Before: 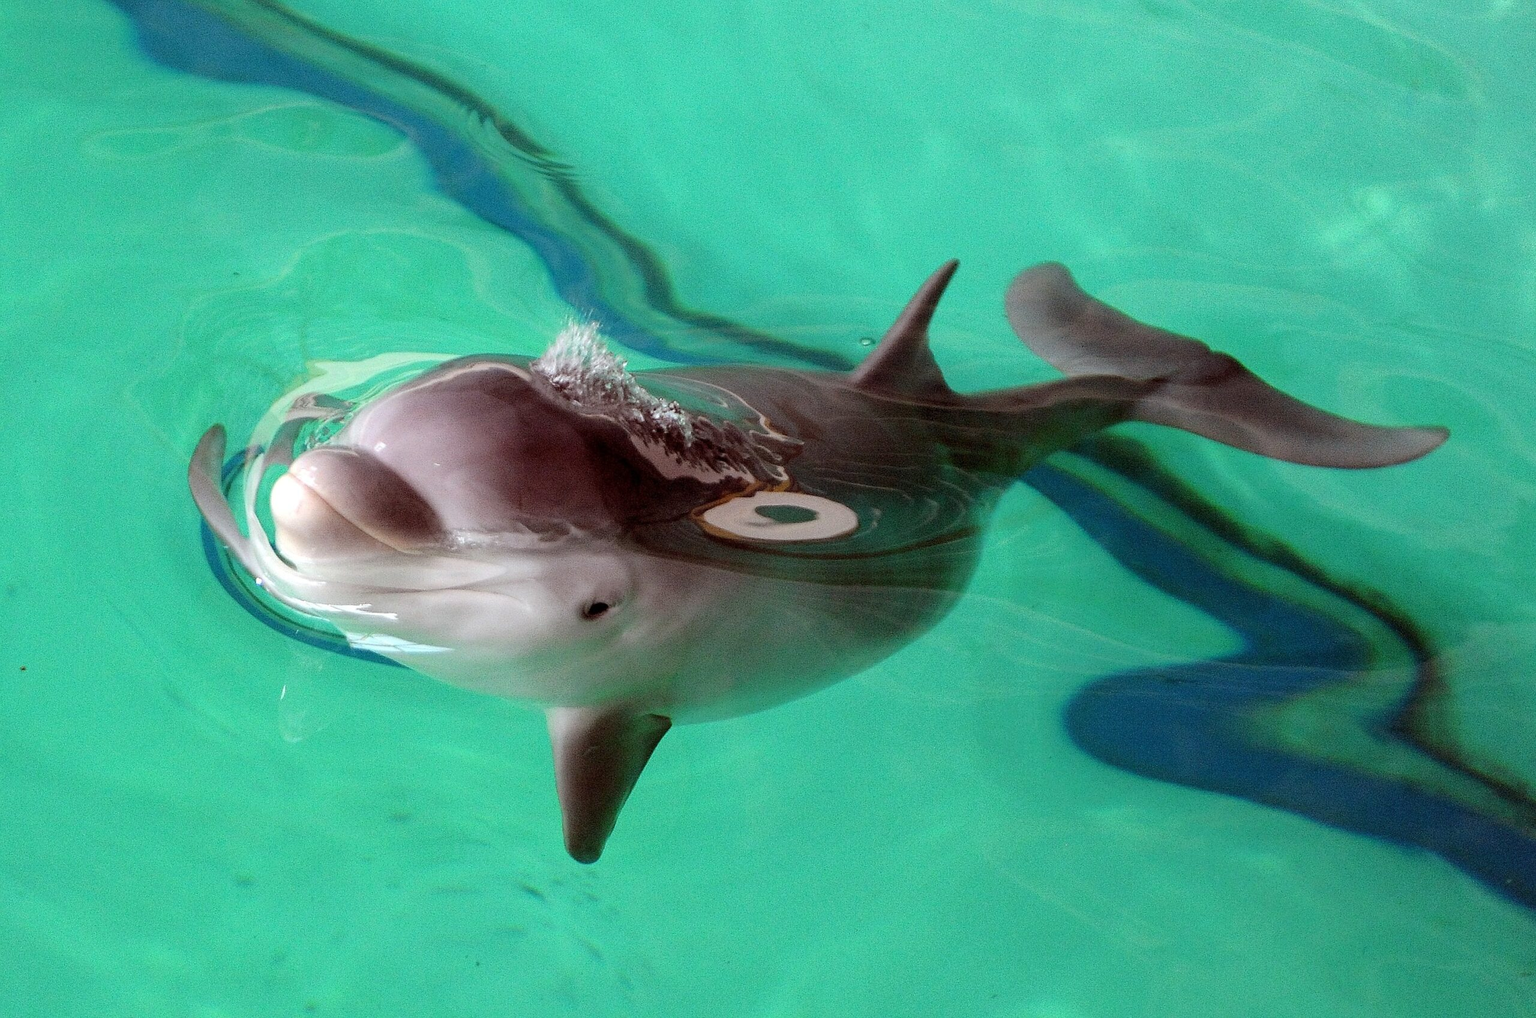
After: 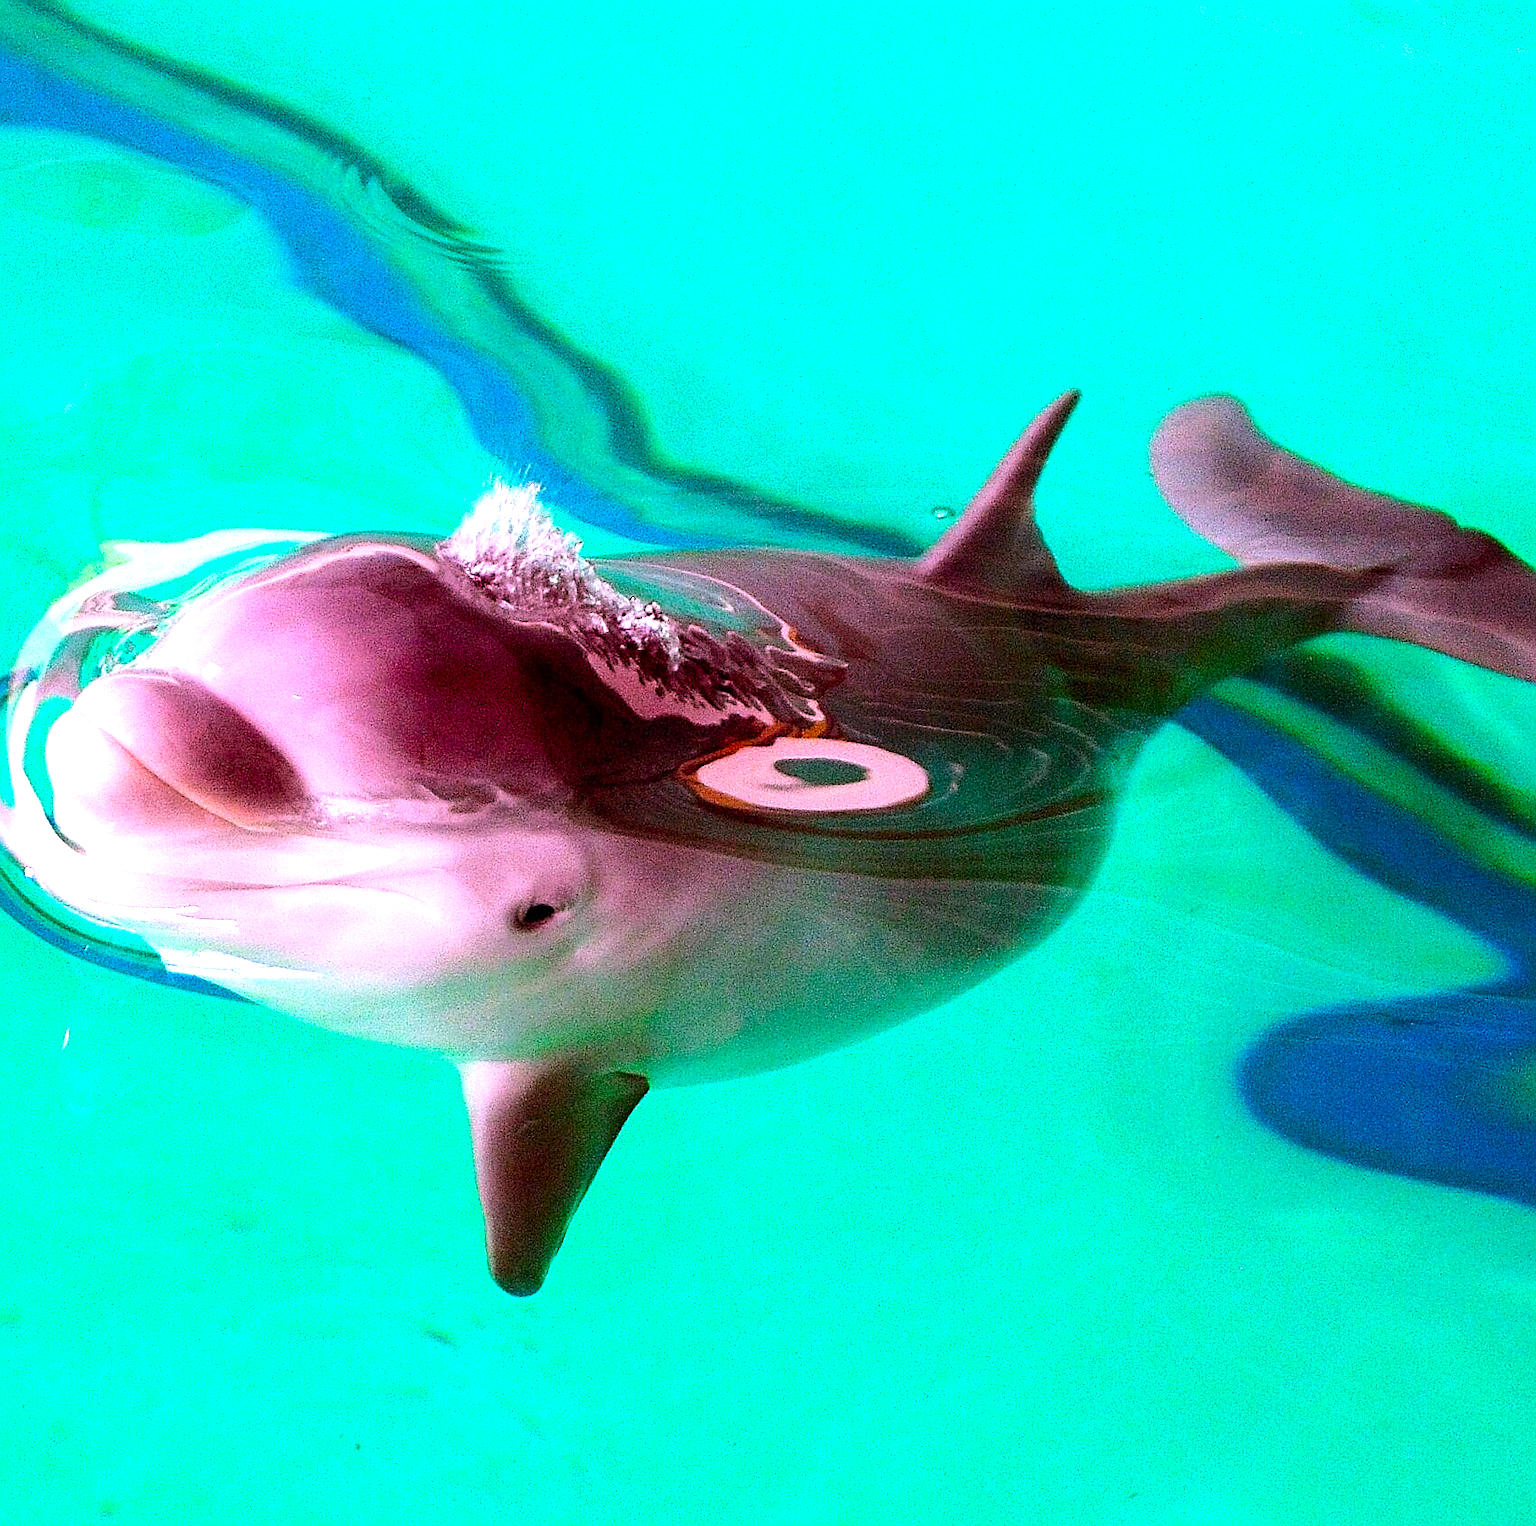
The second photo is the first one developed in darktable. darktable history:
tone equalizer: -8 EV -0.422 EV, -7 EV -0.379 EV, -6 EV -0.353 EV, -5 EV -0.216 EV, -3 EV 0.194 EV, -2 EV 0.343 EV, -1 EV 0.392 EV, +0 EV 0.431 EV, edges refinement/feathering 500, mask exposure compensation -1.57 EV, preserve details no
exposure: exposure 0.6 EV, compensate highlight preservation false
crop and rotate: left 15.614%, right 17.777%
color correction: highlights a* 18.91, highlights b* -11.53, saturation 1.65
color balance rgb: perceptual saturation grading › global saturation 19.683%
sharpen: on, module defaults
